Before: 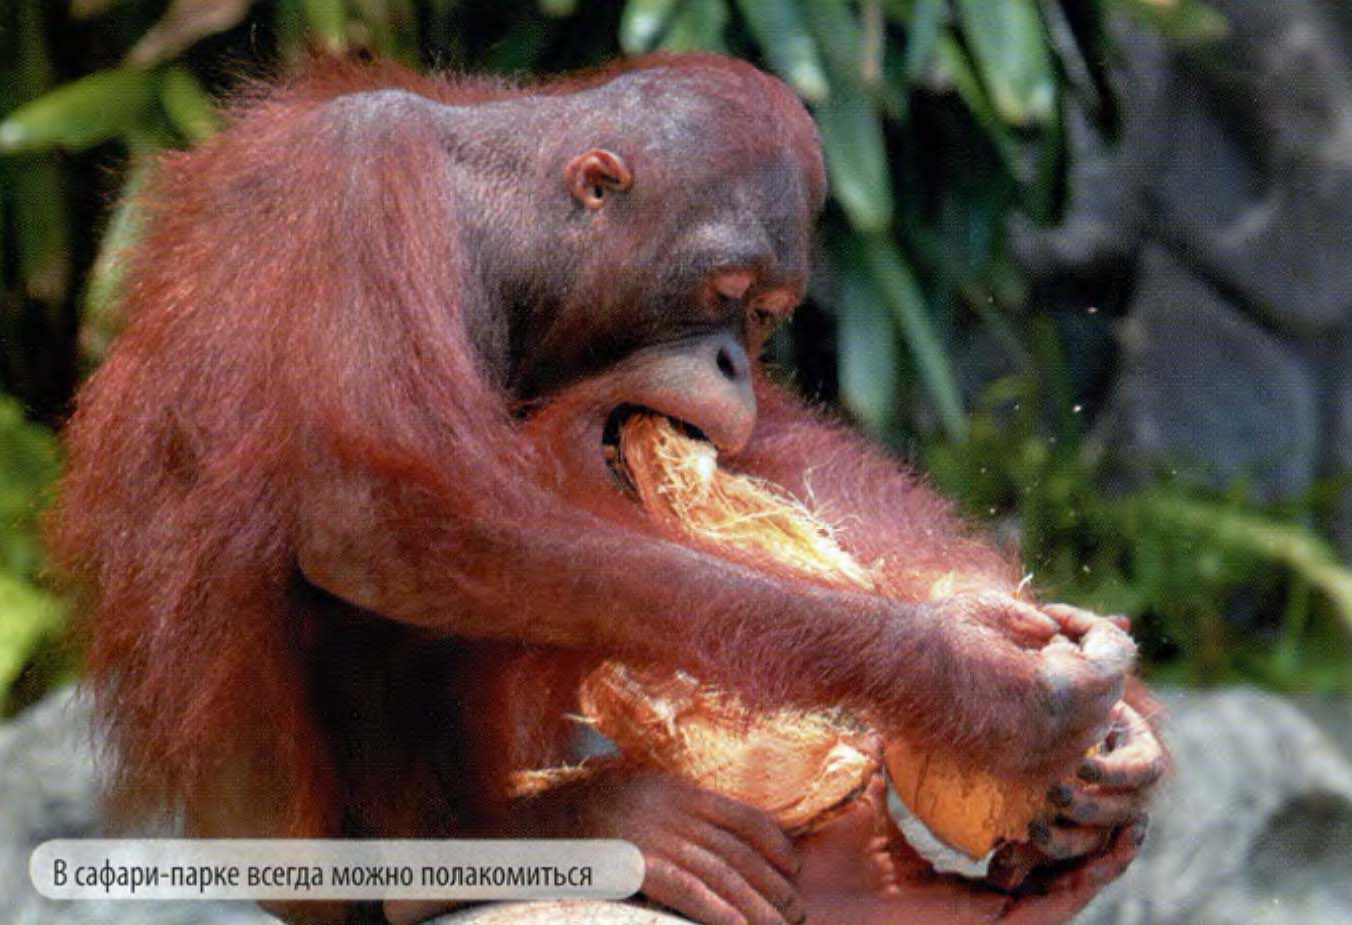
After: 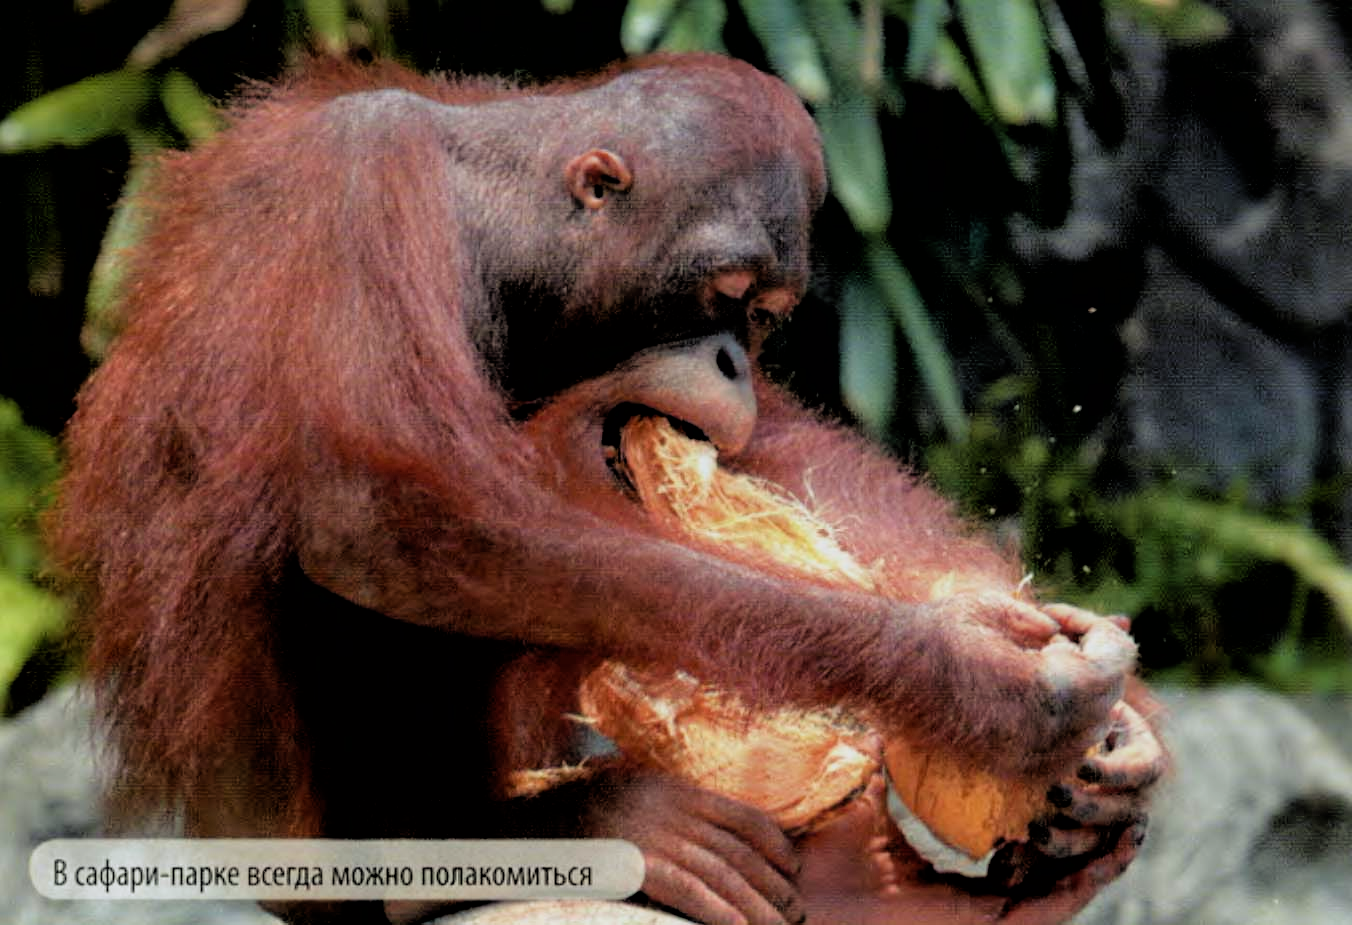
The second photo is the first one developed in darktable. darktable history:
filmic rgb: black relative exposure -3.31 EV, white relative exposure 3.45 EV, hardness 2.36, contrast 1.103
rgb curve: curves: ch2 [(0, 0) (0.567, 0.512) (1, 1)], mode RGB, independent channels
